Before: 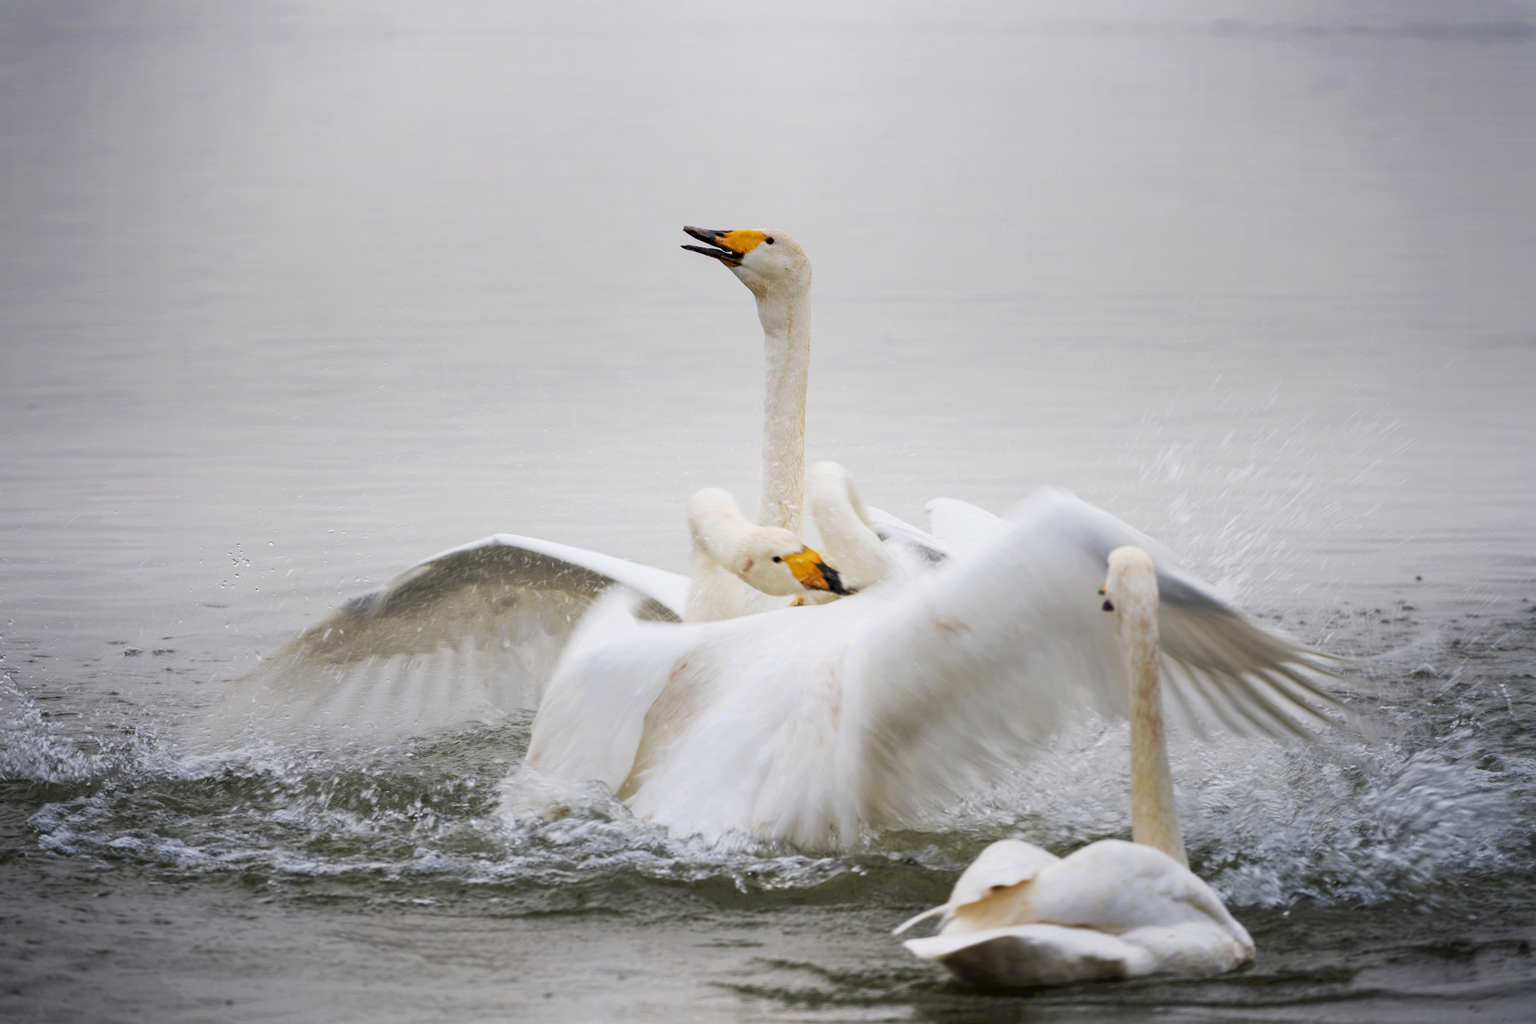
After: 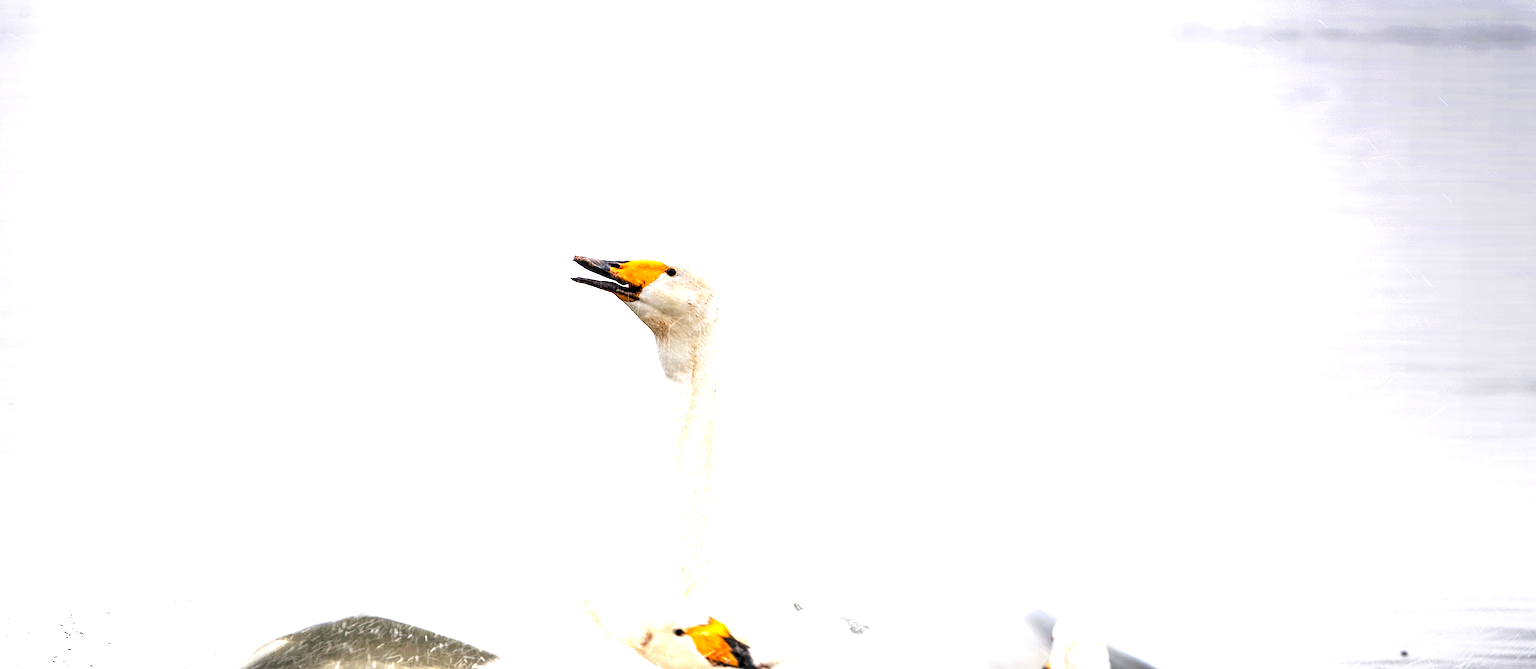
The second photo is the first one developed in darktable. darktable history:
sharpen: on, module defaults
crop and rotate: left 11.463%, bottom 42.142%
local contrast: detail 155%
exposure: black level correction 0, exposure 1.295 EV, compensate highlight preservation false
contrast brightness saturation: contrast 0.07
